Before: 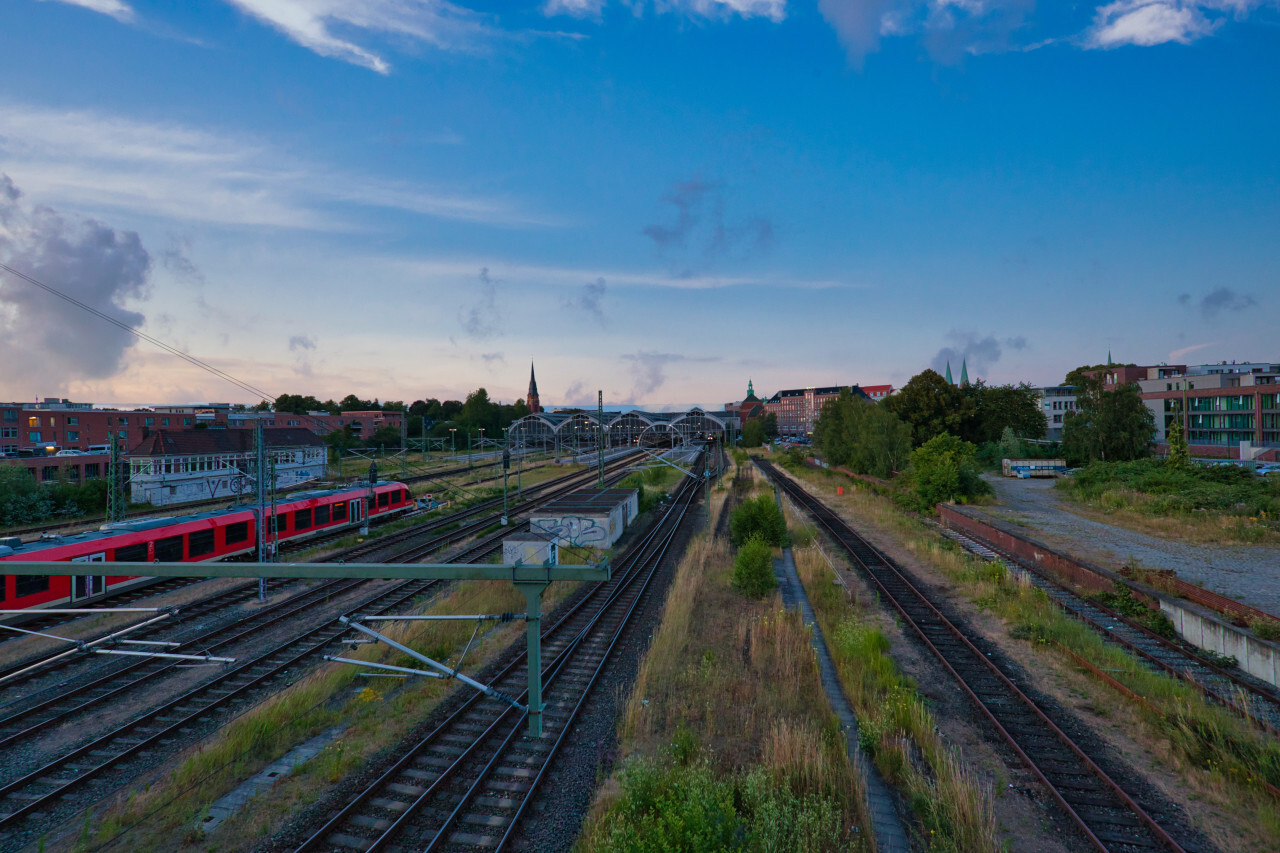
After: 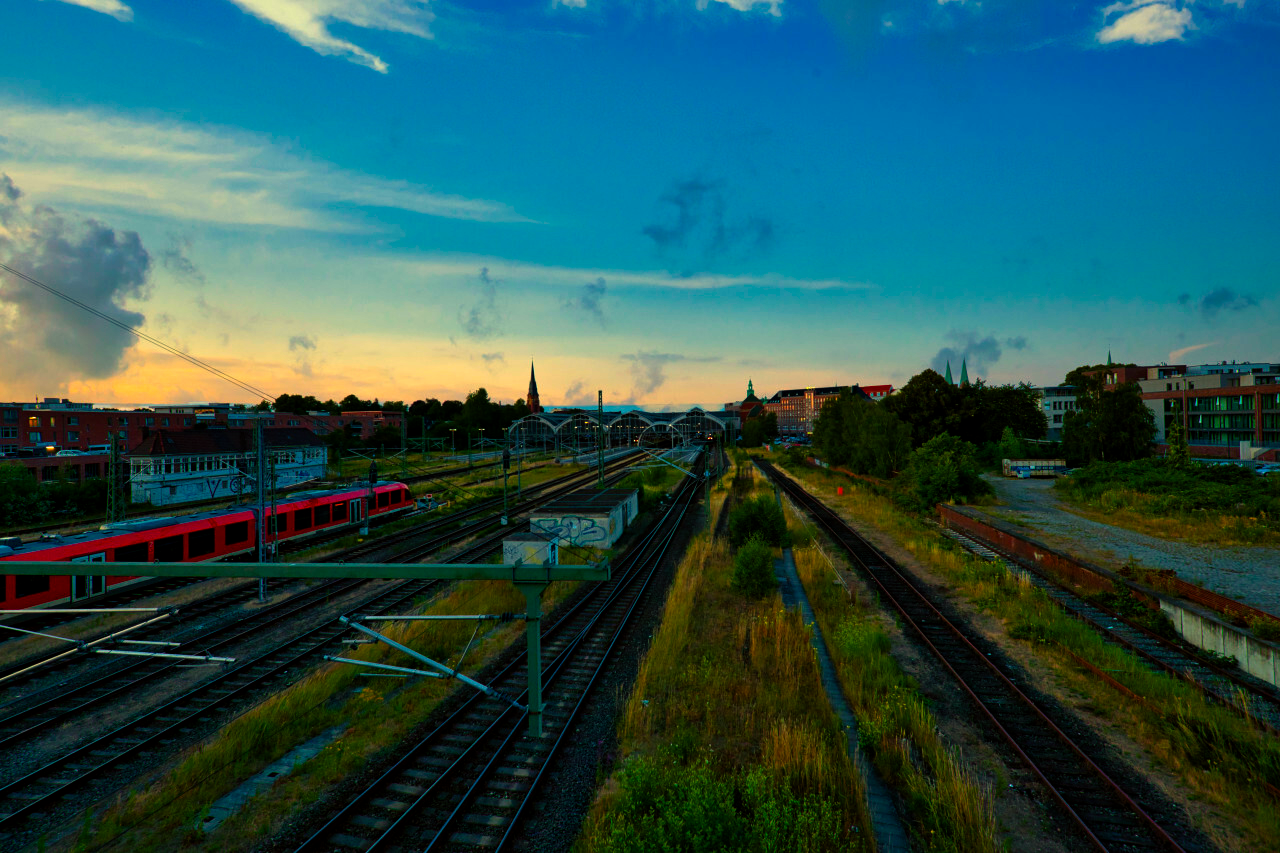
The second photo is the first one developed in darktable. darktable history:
color balance rgb: linear chroma grading › global chroma 15%, perceptual saturation grading › global saturation 30%
color balance: mode lift, gamma, gain (sRGB), lift [1.014, 0.966, 0.918, 0.87], gamma [0.86, 0.734, 0.918, 0.976], gain [1.063, 1.13, 1.063, 0.86]
